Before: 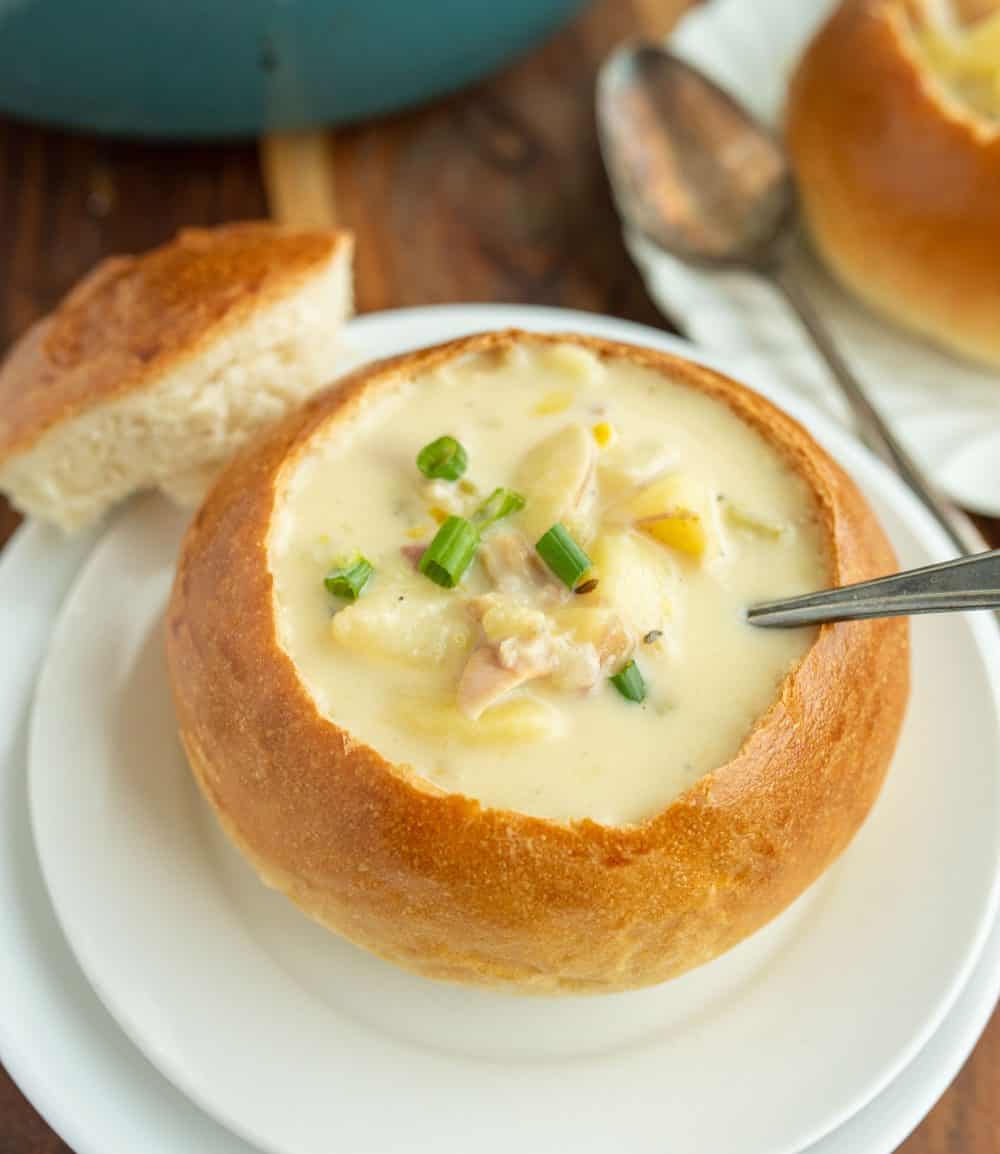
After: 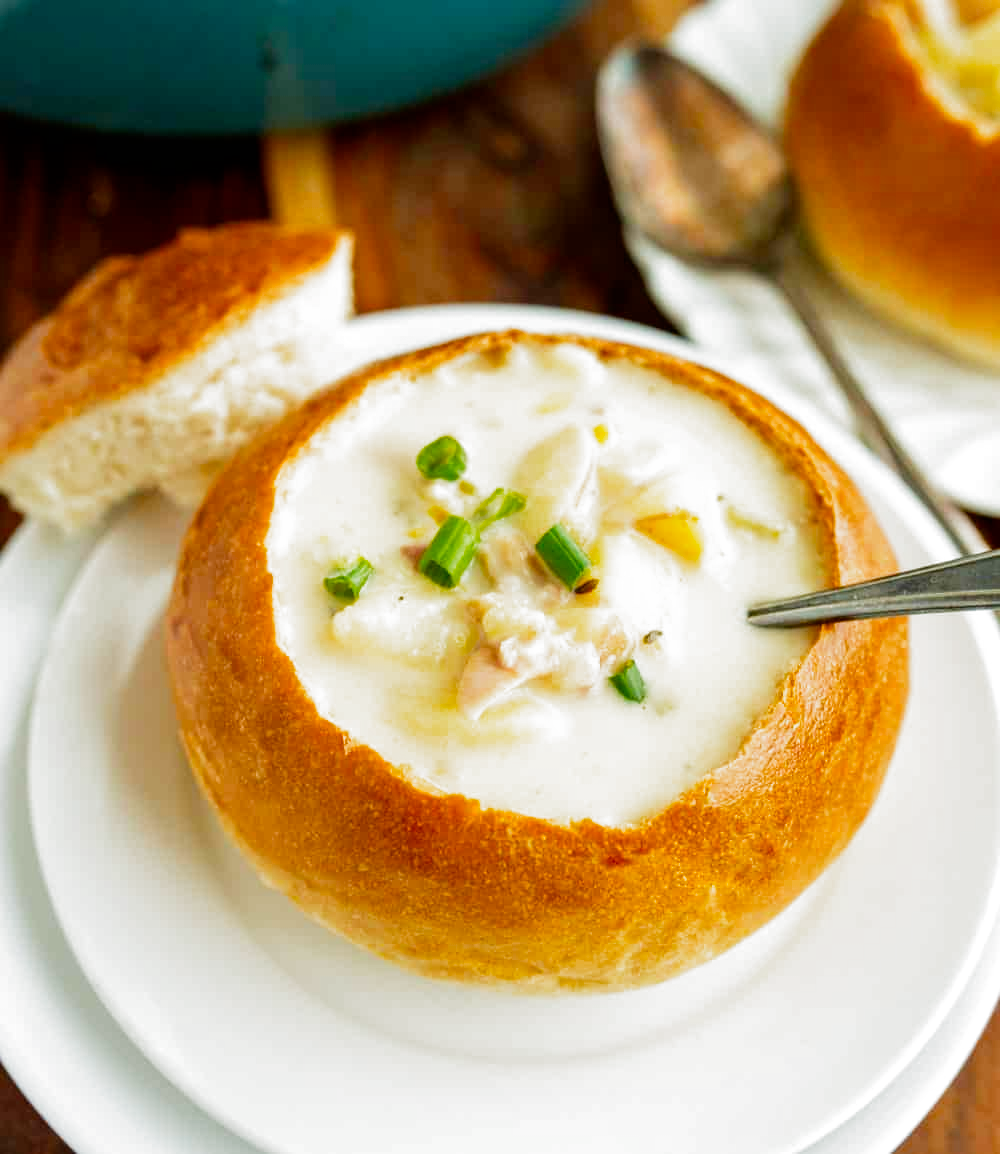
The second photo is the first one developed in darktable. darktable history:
filmic rgb: black relative exposure -8.2 EV, white relative exposure 2.2 EV, threshold 3 EV, hardness 7.11, latitude 75%, contrast 1.325, highlights saturation mix -2%, shadows ↔ highlights balance 30%, preserve chrominance no, color science v5 (2021), contrast in shadows safe, contrast in highlights safe, enable highlight reconstruction true
color balance rgb "[modern colors]": linear chroma grading › shadows -8%, linear chroma grading › global chroma 10%, perceptual saturation grading › global saturation 2%, perceptual saturation grading › highlights -2%, perceptual saturation grading › mid-tones 4%, perceptual saturation grading › shadows 8%, perceptual brilliance grading › global brilliance 2%, perceptual brilliance grading › highlights -4%, global vibrance 16%, saturation formula JzAzBz (2021)
